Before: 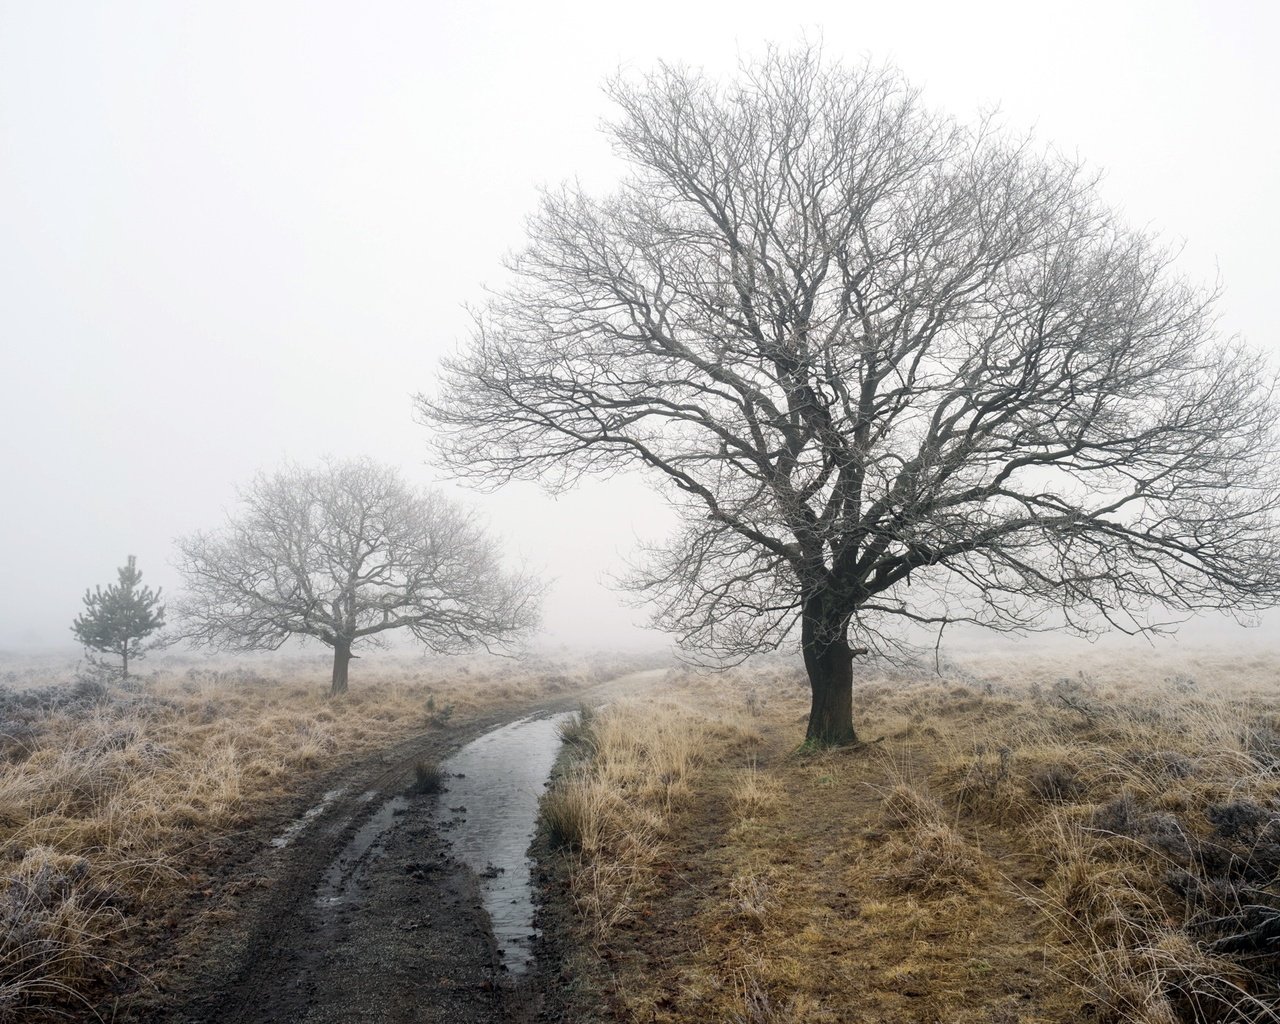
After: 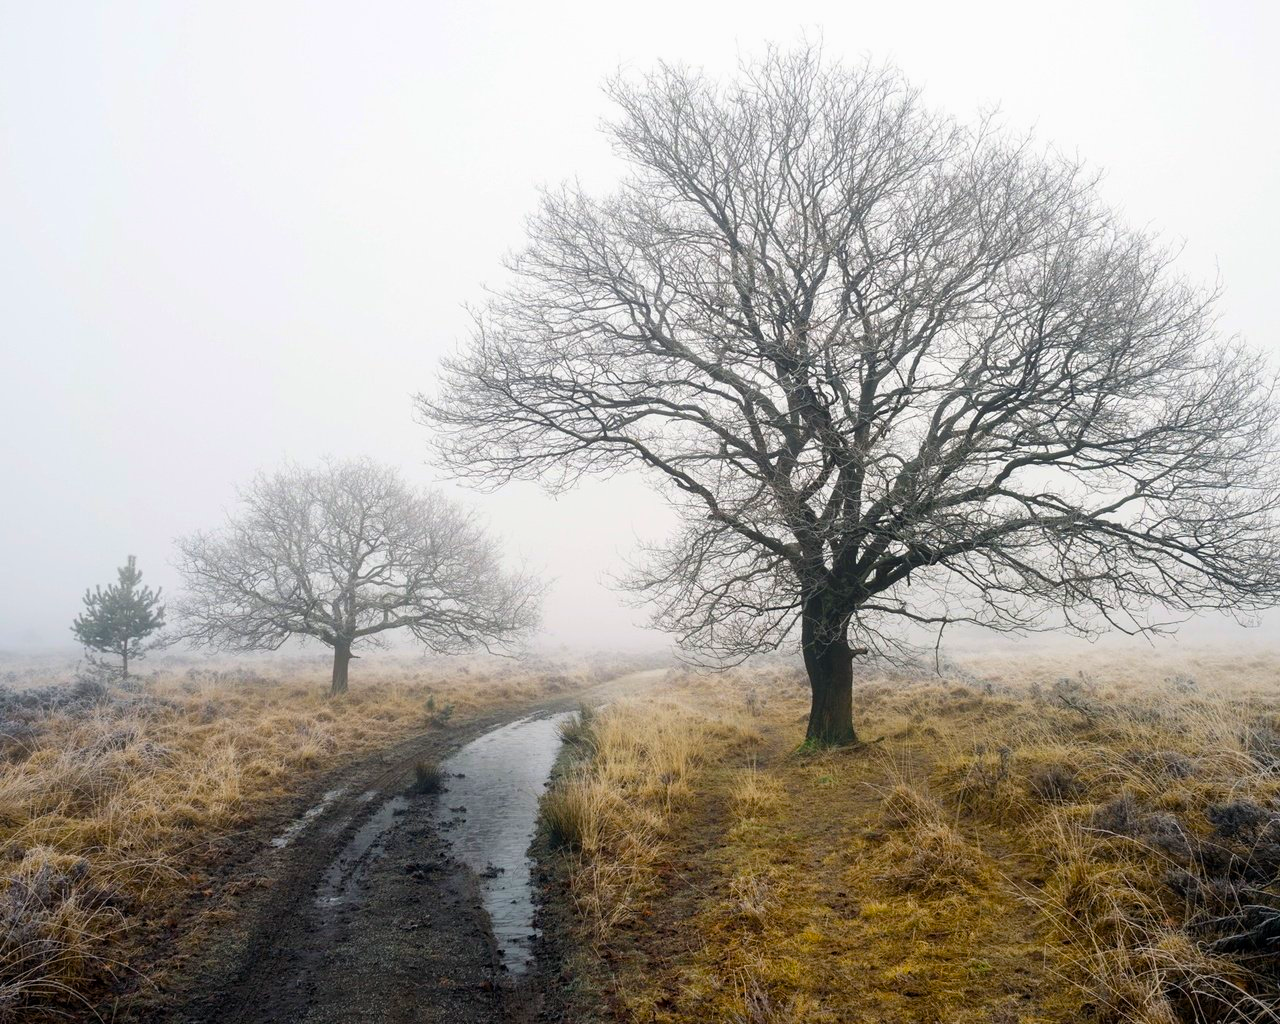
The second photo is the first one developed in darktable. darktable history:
color balance rgb: linear chroma grading › global chroma 15%, perceptual saturation grading › global saturation 30%
contrast brightness saturation: contrast 0.04, saturation 0.07
tone equalizer: on, module defaults
exposure: exposure -0.04 EV, compensate highlight preservation false
